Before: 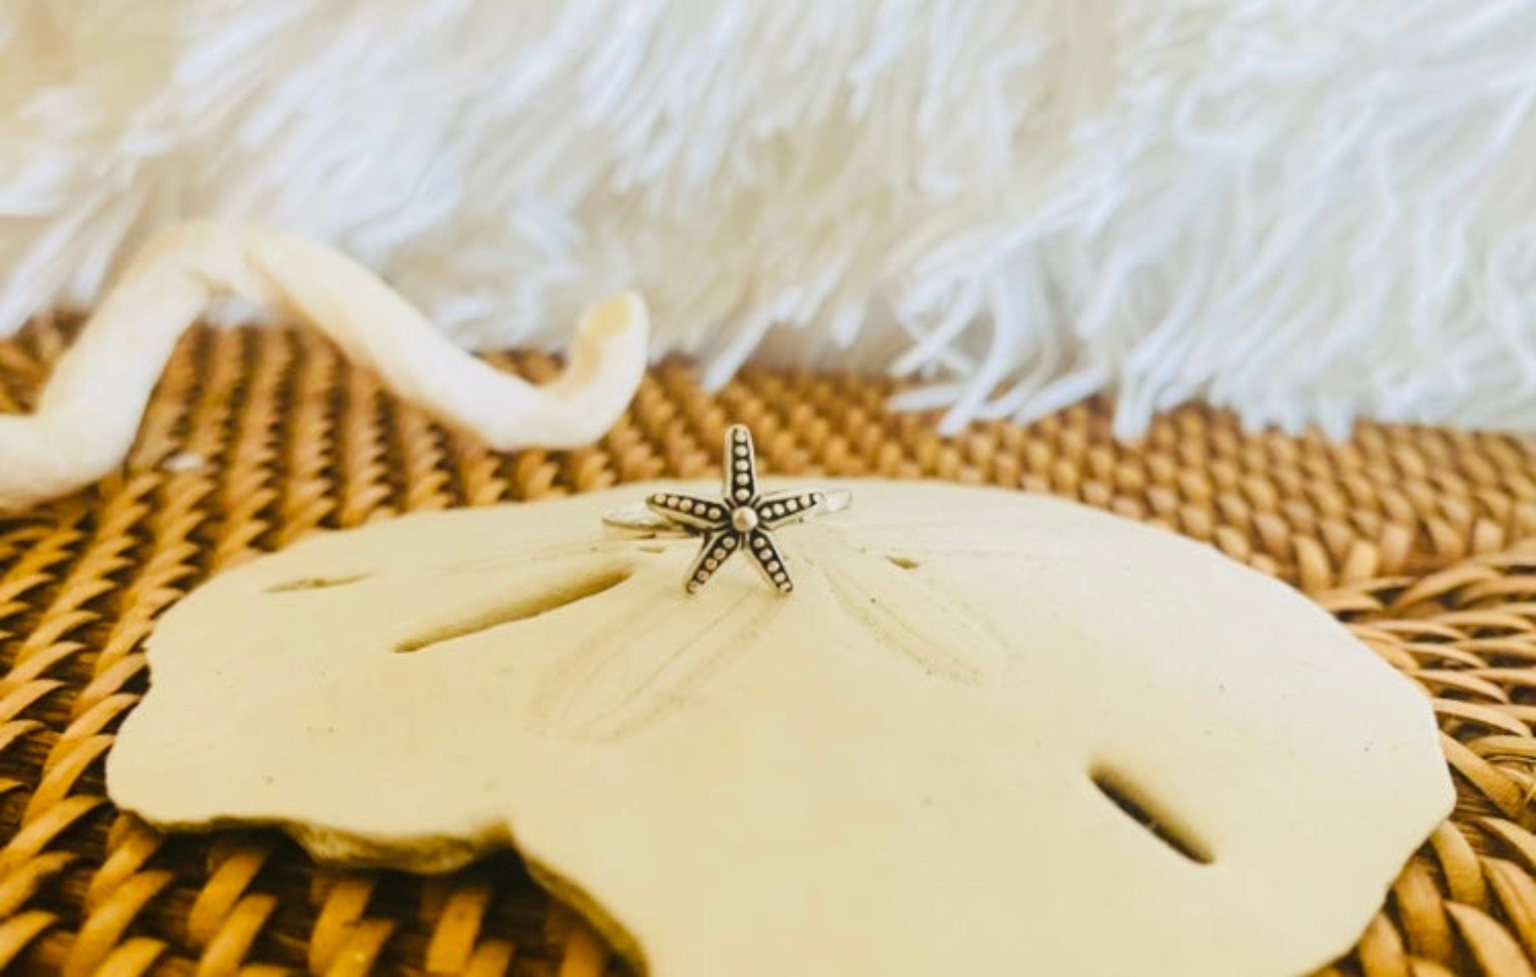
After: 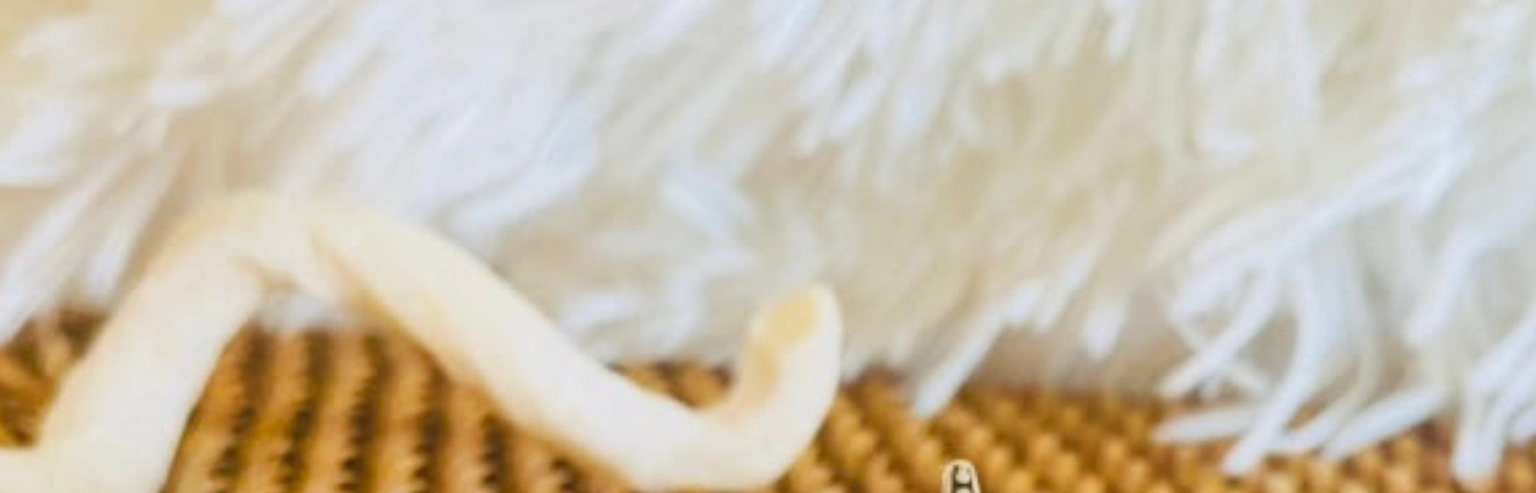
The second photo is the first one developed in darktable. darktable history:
crop: left 0.56%, top 7.65%, right 23.337%, bottom 53.845%
